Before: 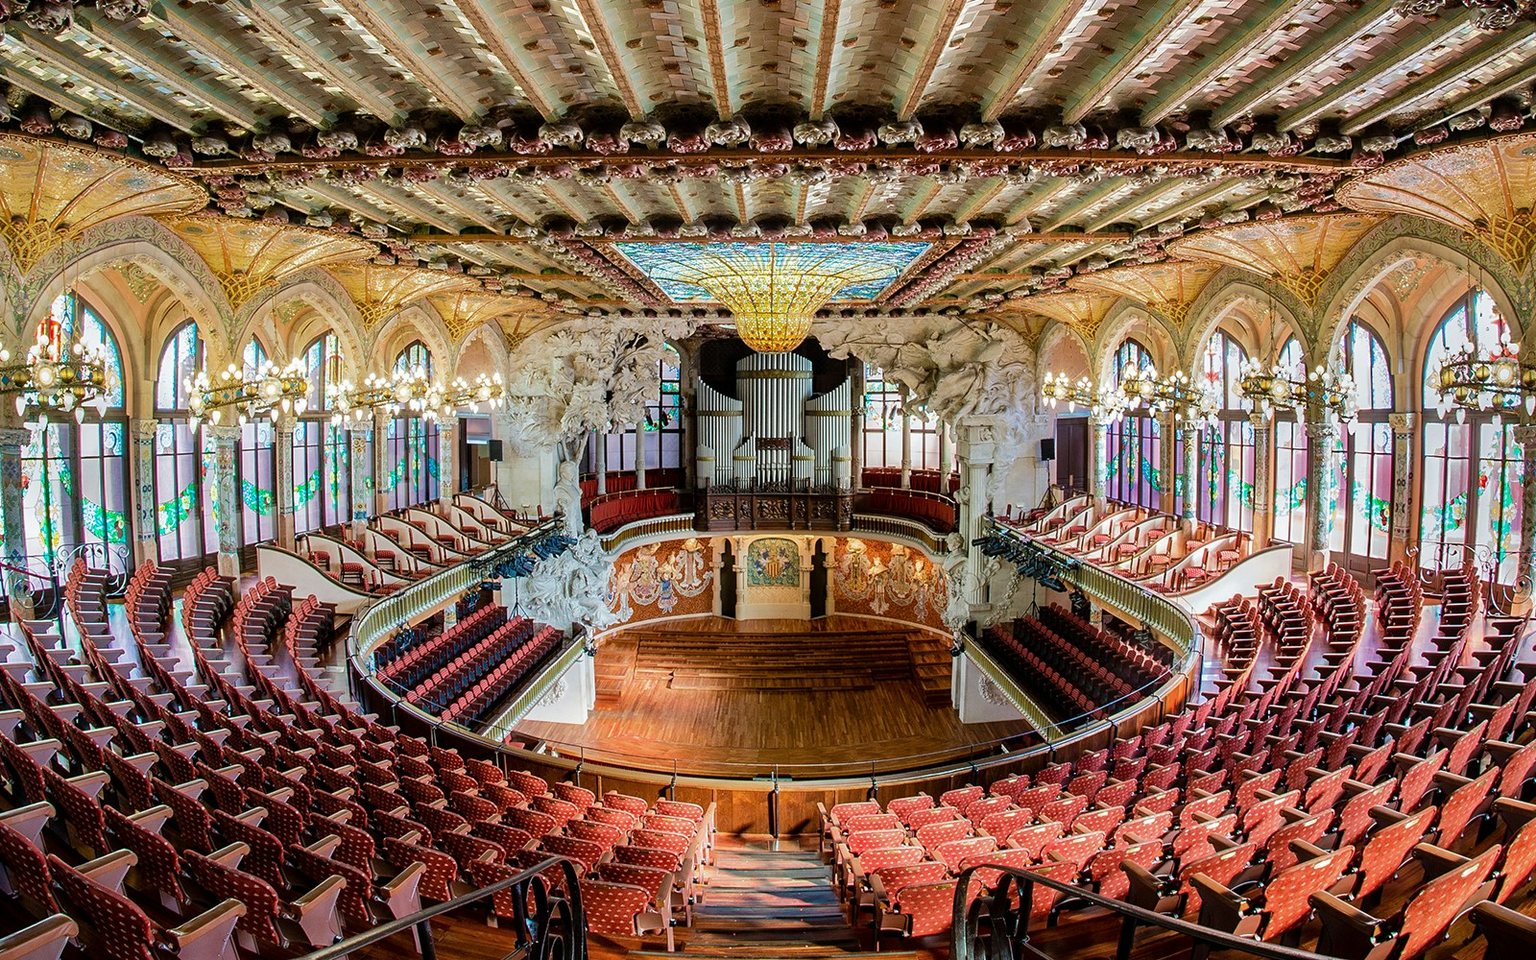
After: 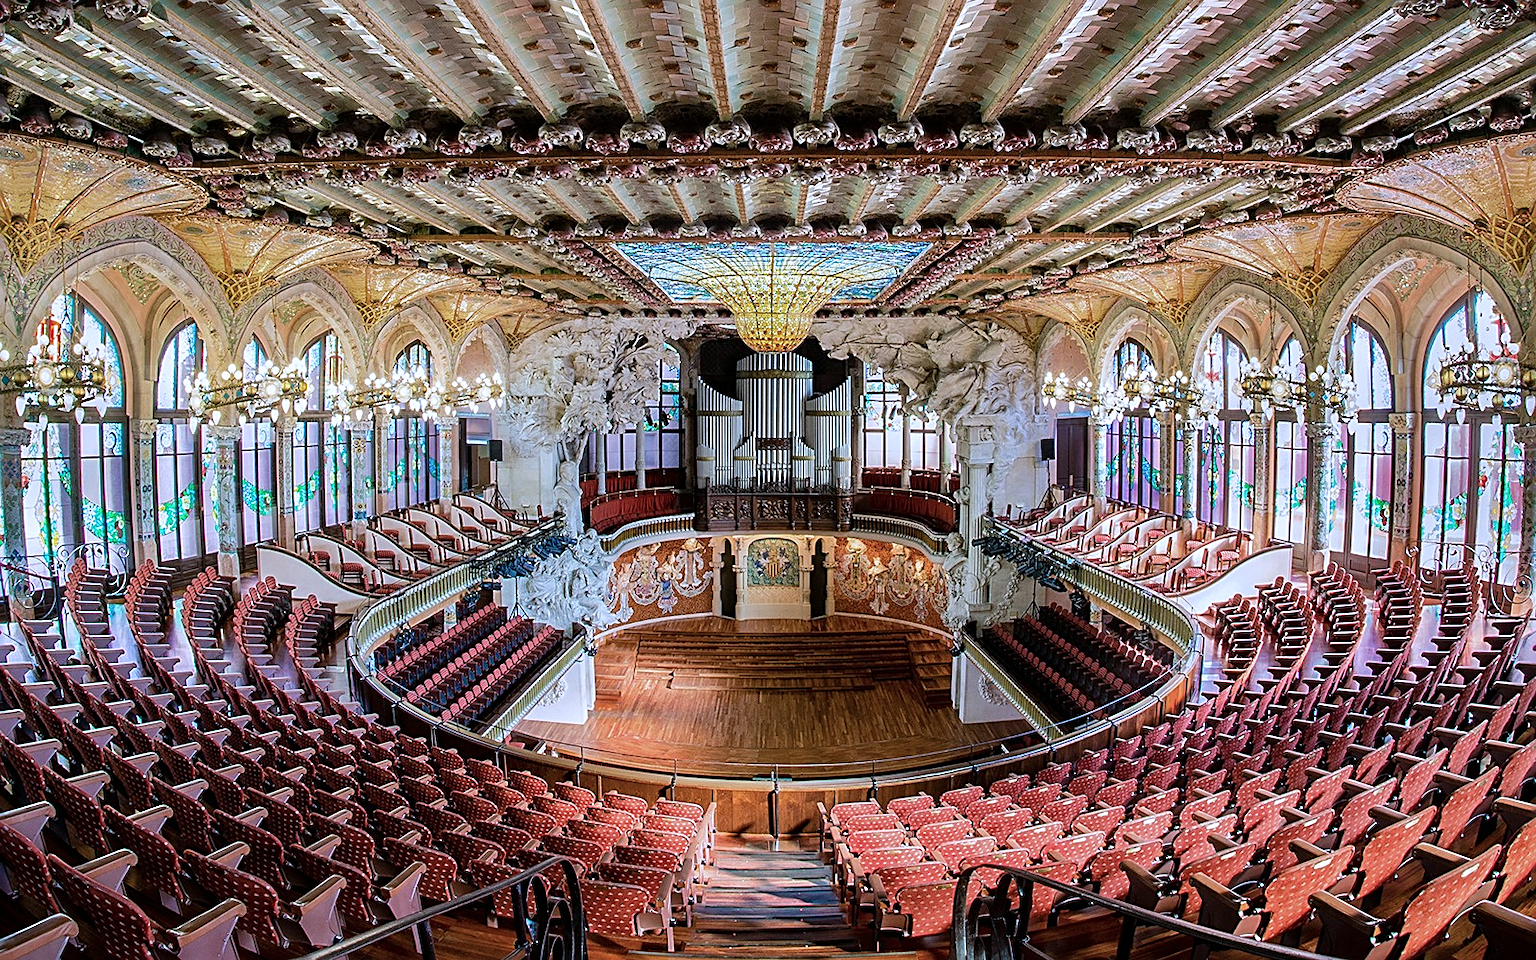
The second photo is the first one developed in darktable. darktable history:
contrast brightness saturation: saturation -0.1
rotate and perspective: automatic cropping original format, crop left 0, crop top 0
color calibration: illuminant custom, x 0.373, y 0.388, temperature 4269.97 K
sharpen: on, module defaults
